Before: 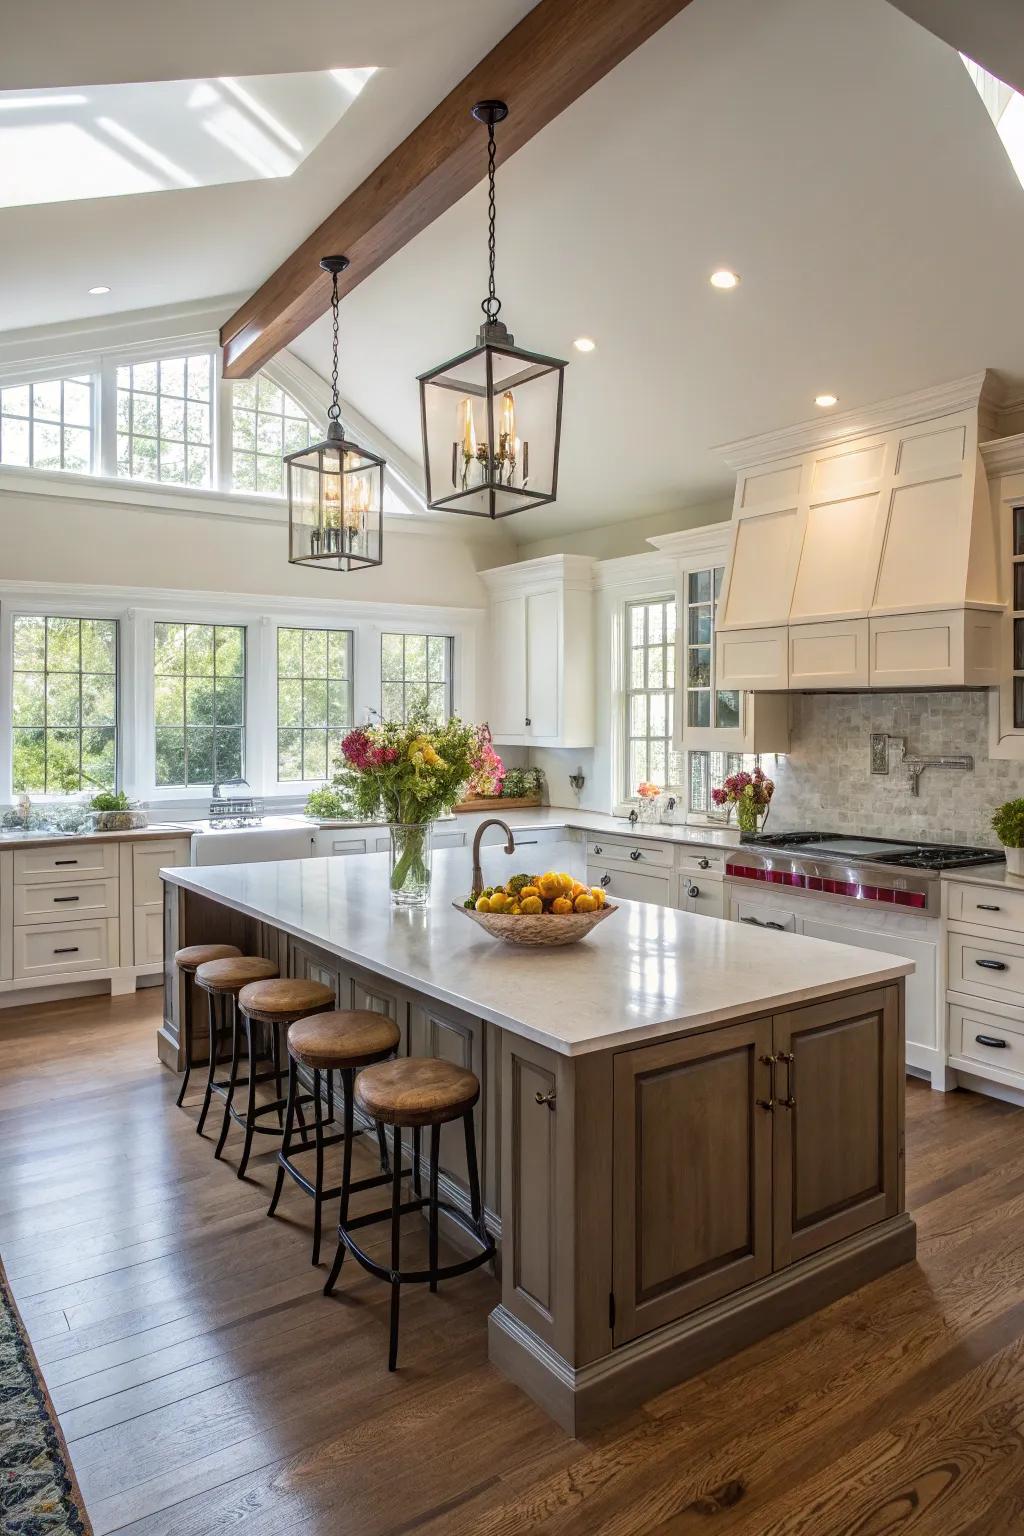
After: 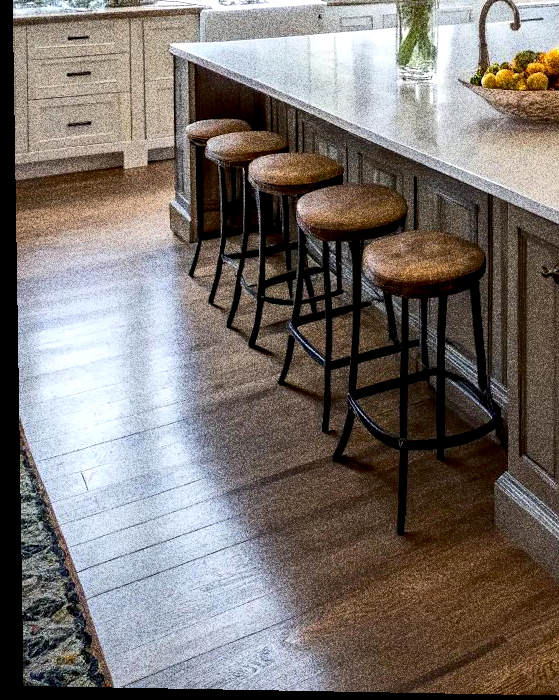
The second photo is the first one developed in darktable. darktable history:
crop and rotate: top 54.778%, right 46.61%, bottom 0.159%
grain: coarseness 30.02 ISO, strength 100%
exposure: black level correction 0.011, compensate highlight preservation false
rotate and perspective: lens shift (vertical) 0.048, lens shift (horizontal) -0.024, automatic cropping off
local contrast: highlights 100%, shadows 100%, detail 120%, midtone range 0.2
tone equalizer: -8 EV -0.417 EV, -7 EV -0.389 EV, -6 EV -0.333 EV, -5 EV -0.222 EV, -3 EV 0.222 EV, -2 EV 0.333 EV, -1 EV 0.389 EV, +0 EV 0.417 EV, edges refinement/feathering 500, mask exposure compensation -1.57 EV, preserve details no
